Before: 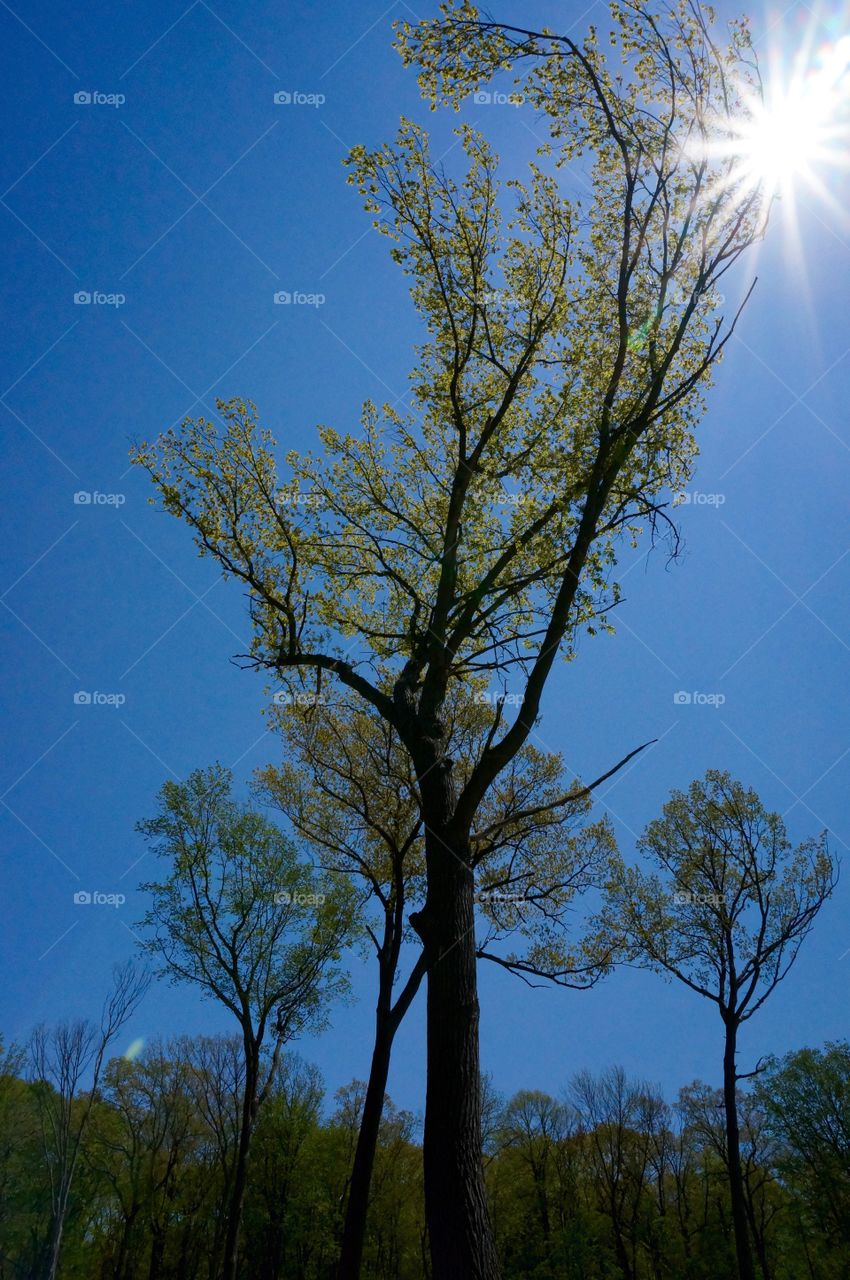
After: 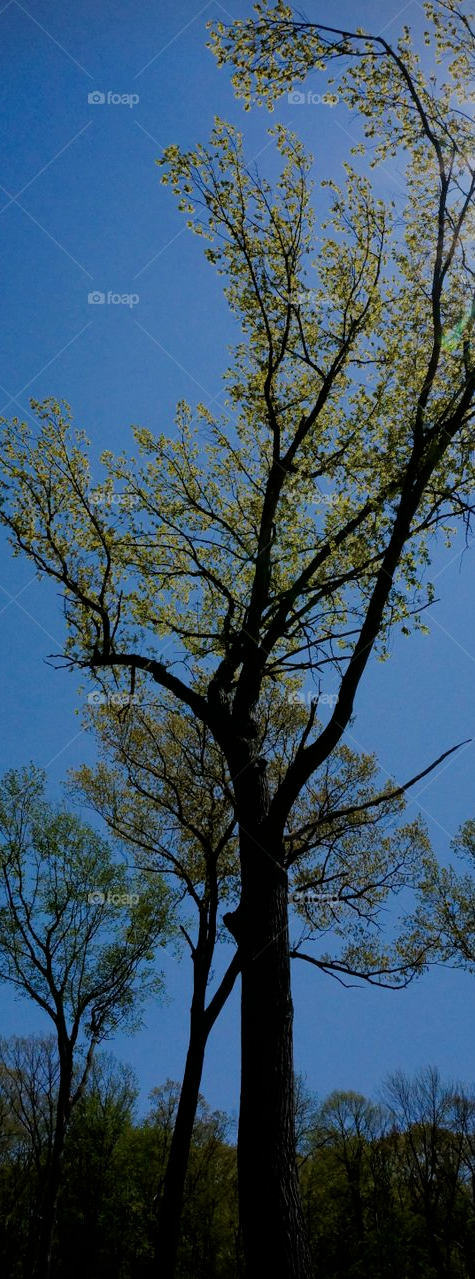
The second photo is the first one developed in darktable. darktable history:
crop: left 21.984%, right 22.108%, bottom 0.013%
vignetting: fall-off start 91.19%
filmic rgb: black relative exposure -7.75 EV, white relative exposure 4.44 EV, threshold 3.02 EV, hardness 3.76, latitude 37.58%, contrast 0.971, highlights saturation mix 8.64%, shadows ↔ highlights balance 4.21%, enable highlight reconstruction true
